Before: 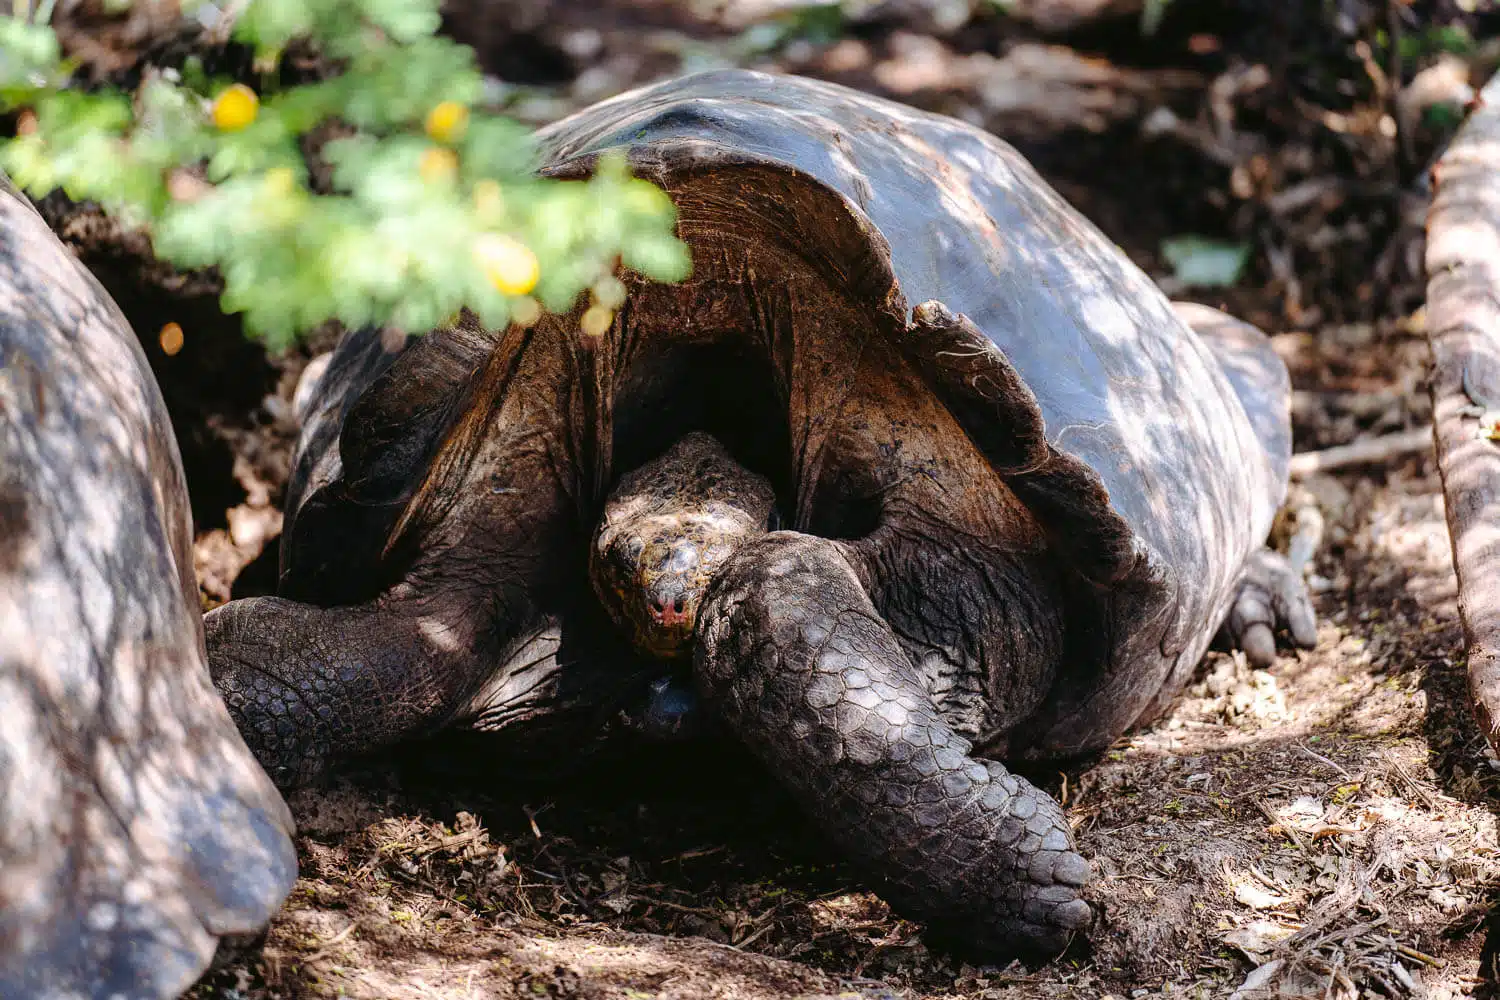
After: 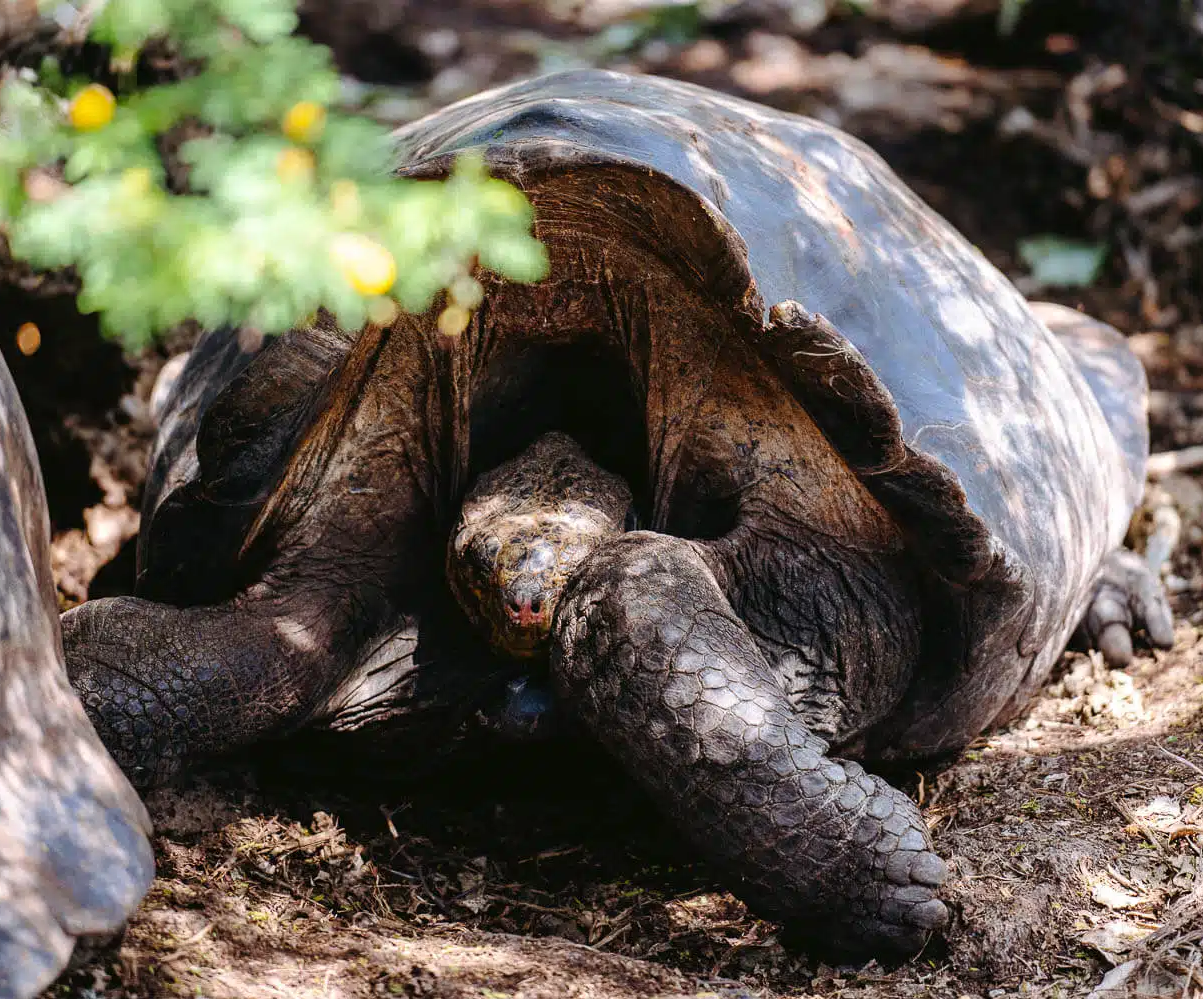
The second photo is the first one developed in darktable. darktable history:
crop and rotate: left 9.545%, right 10.232%
levels: mode automatic, levels [0.044, 0.416, 0.908]
